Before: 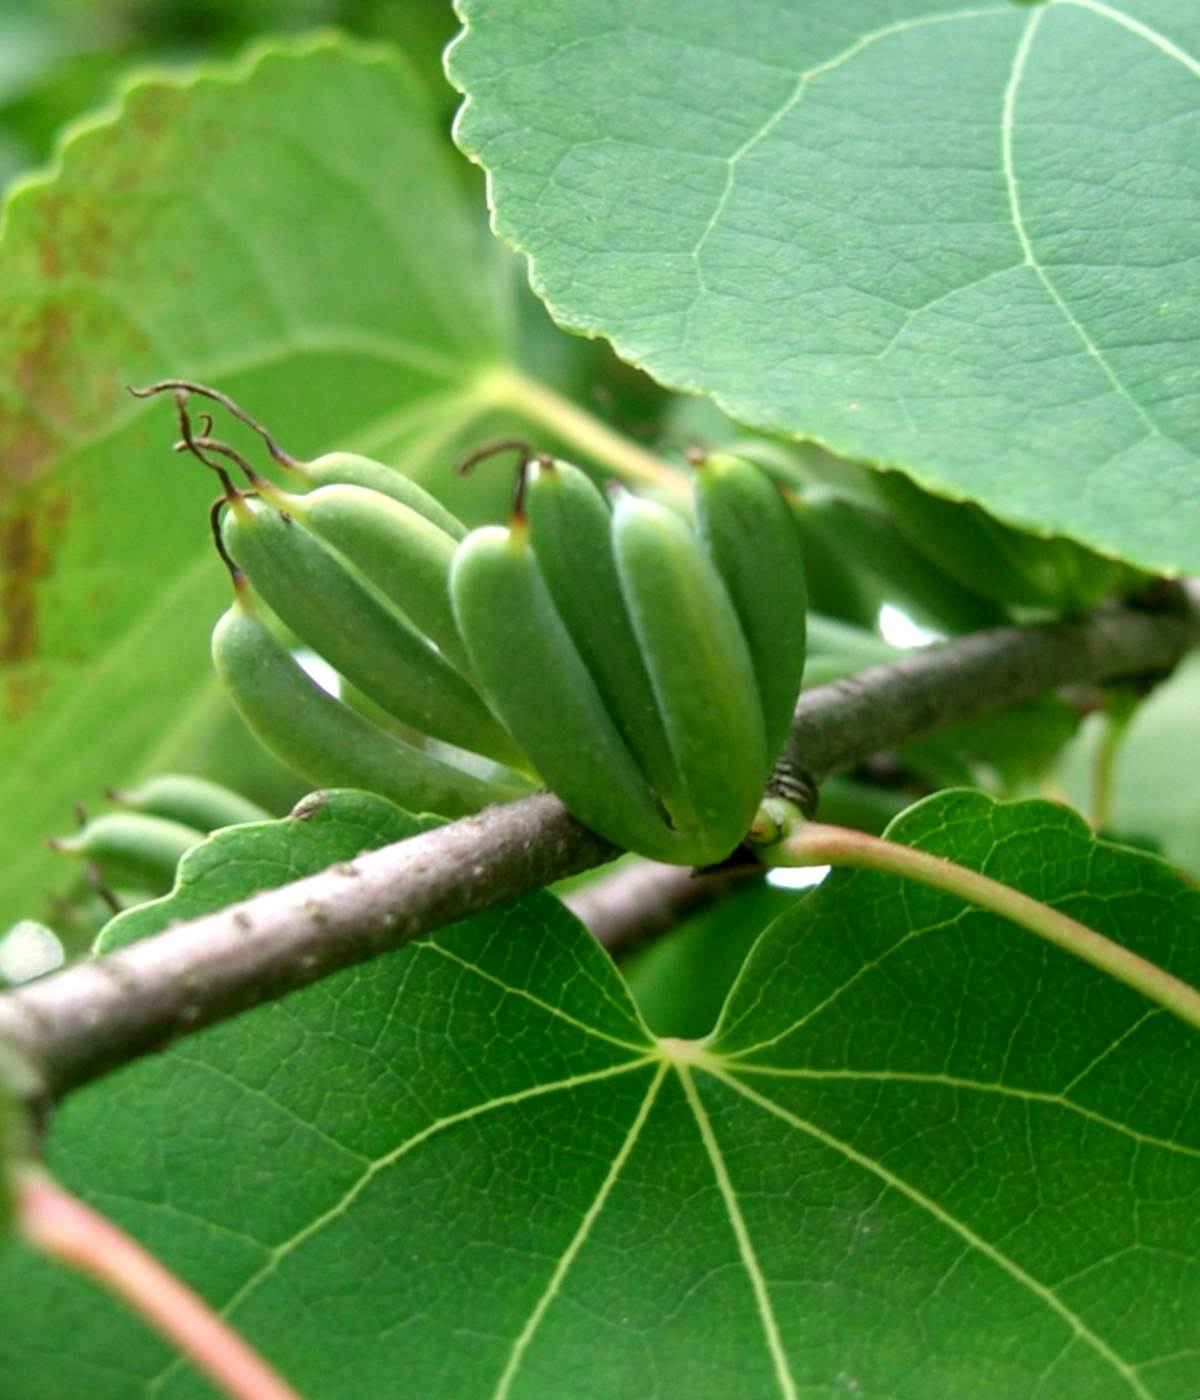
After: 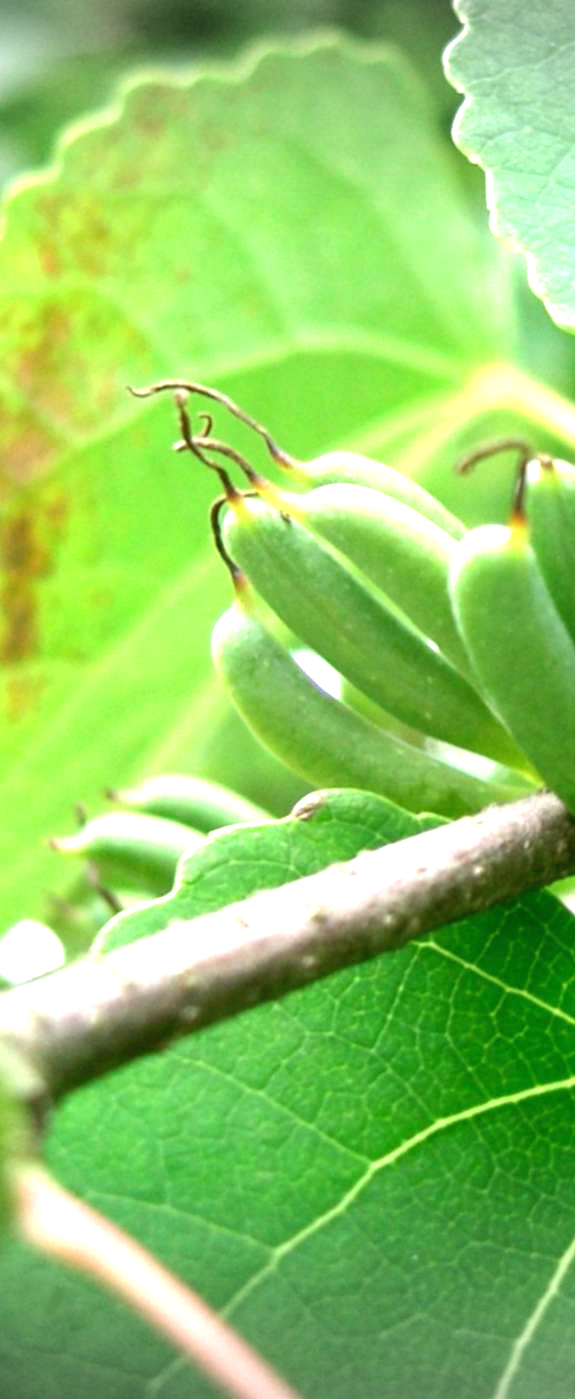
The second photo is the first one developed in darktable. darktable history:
vignetting: fall-off start 100.42%, width/height ratio 1.319
exposure: black level correction 0, exposure 1.293 EV, compensate exposure bias true, compensate highlight preservation false
crop and rotate: left 0.056%, top 0%, right 52.014%
